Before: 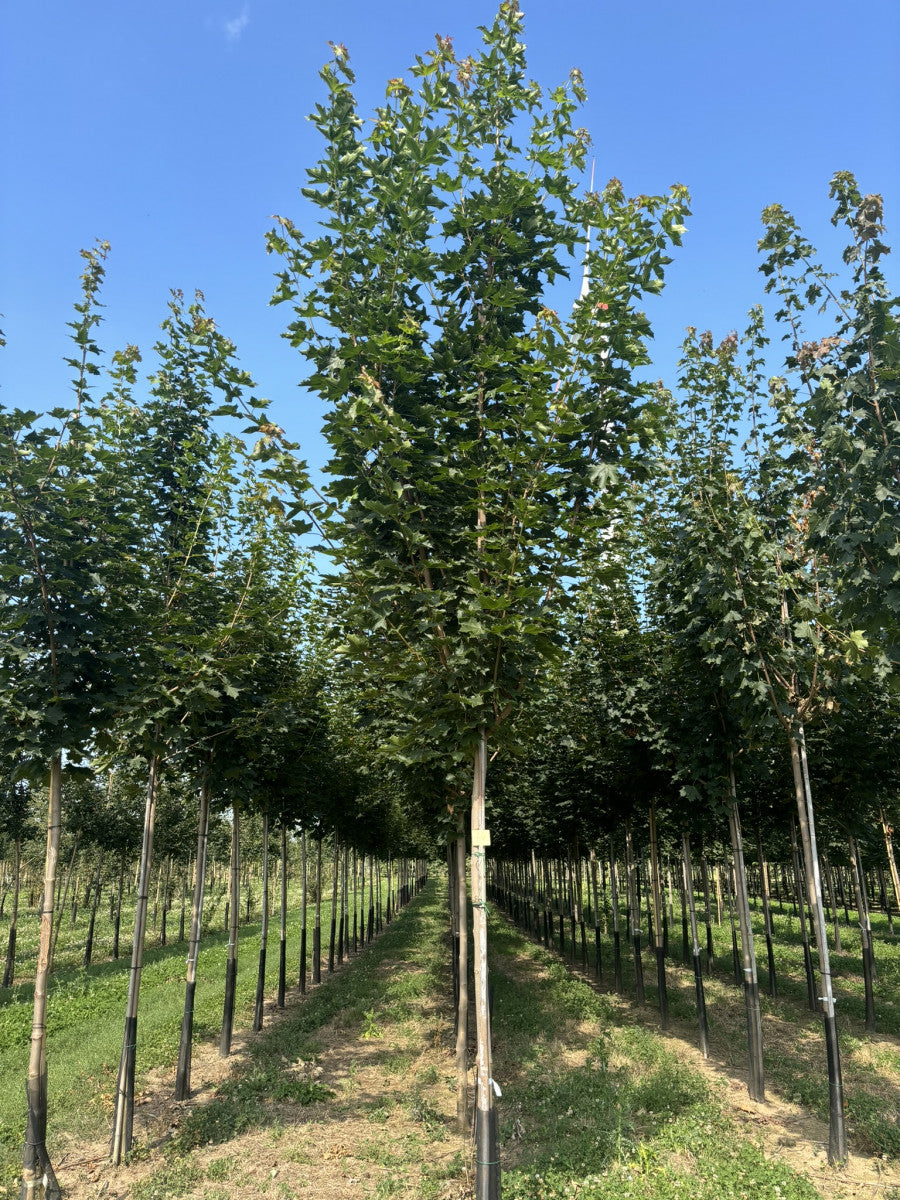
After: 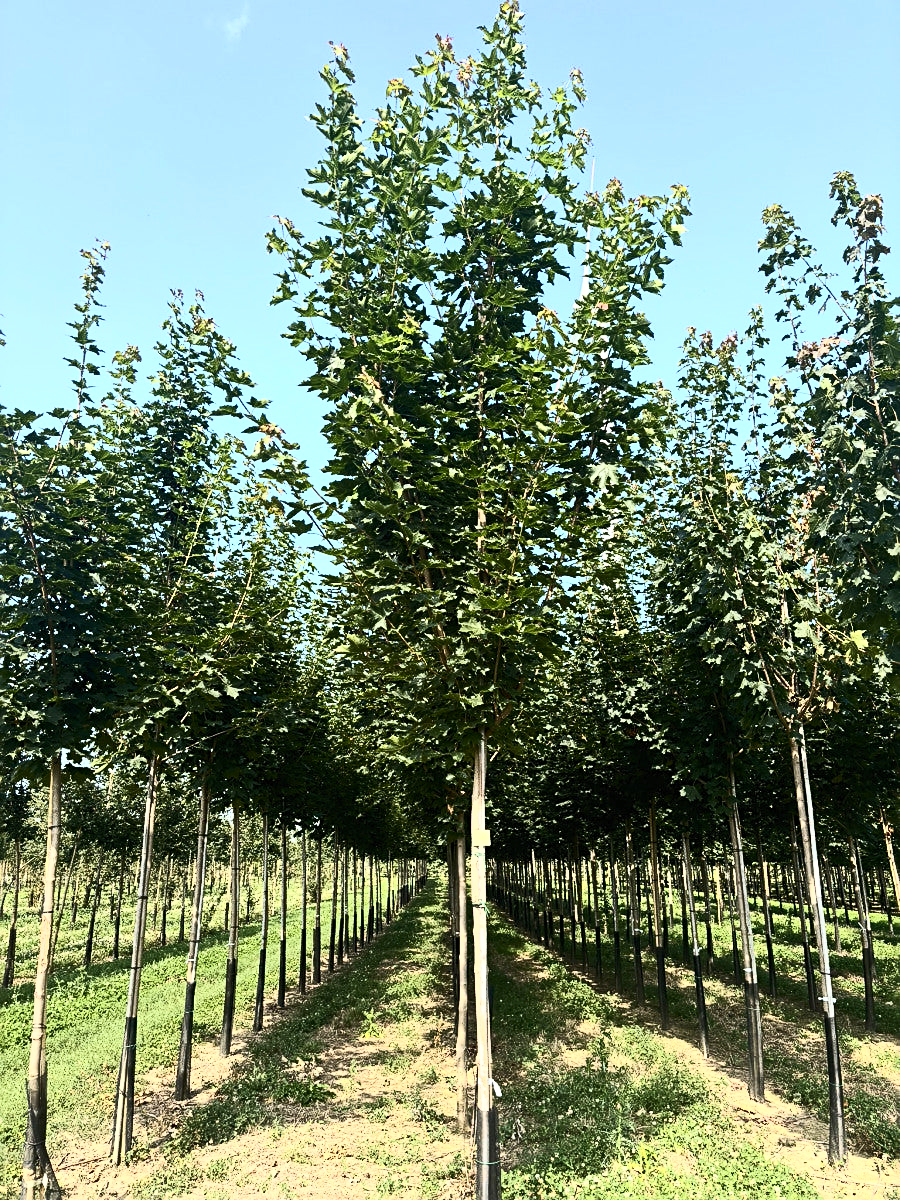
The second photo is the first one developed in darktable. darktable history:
contrast brightness saturation: contrast 0.638, brightness 0.332, saturation 0.148
sharpen: on, module defaults
velvia: strength 14.32%
